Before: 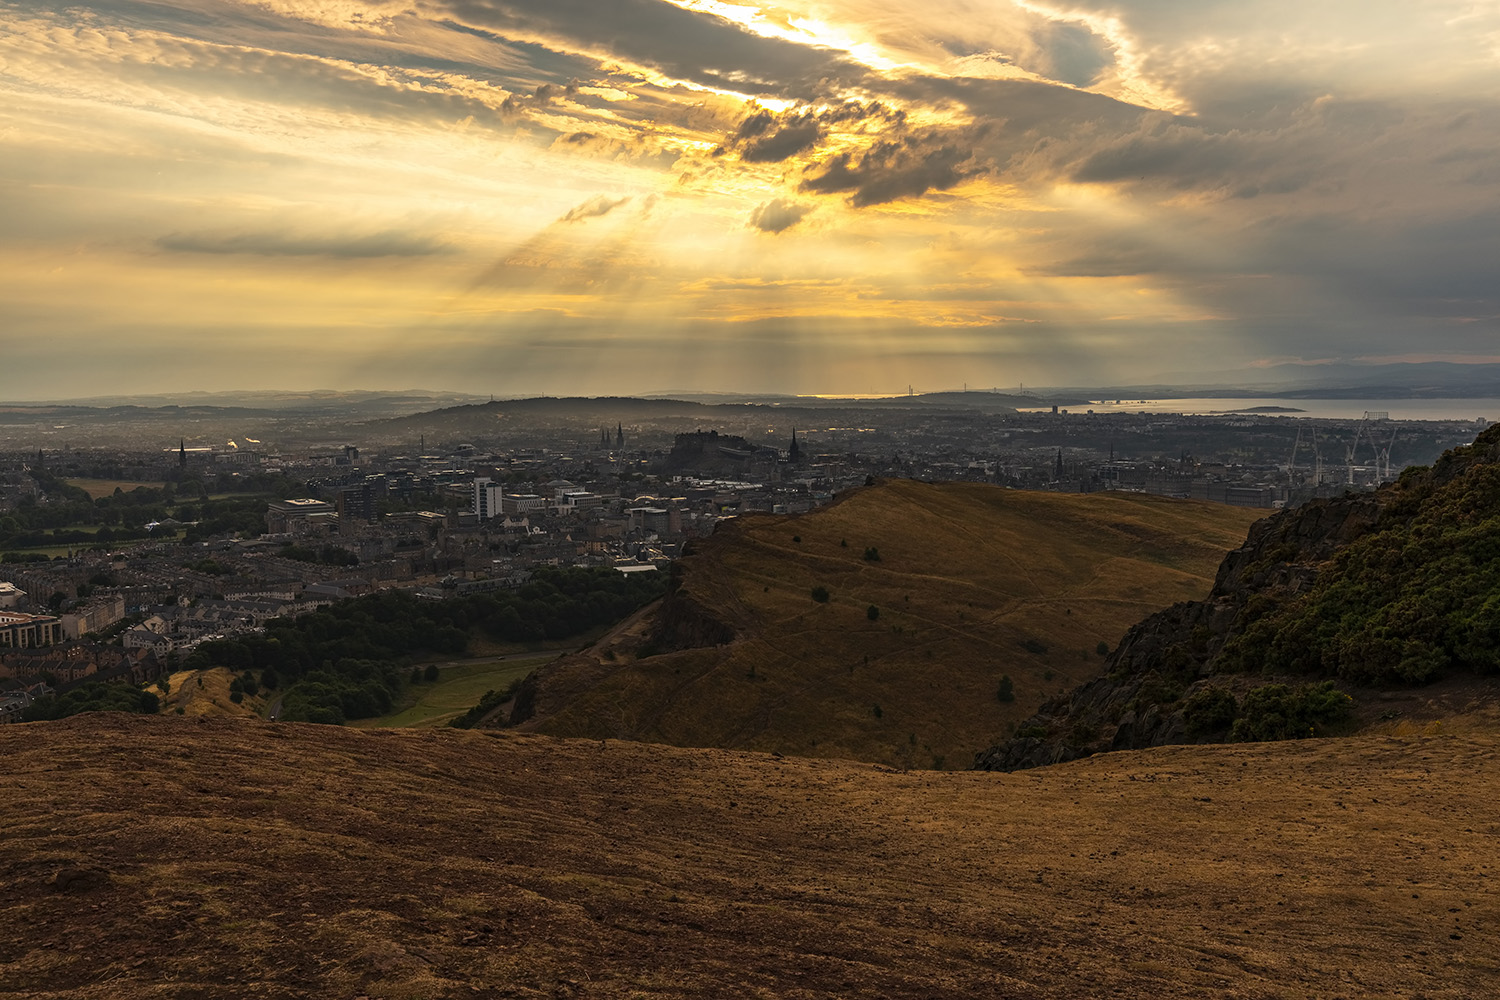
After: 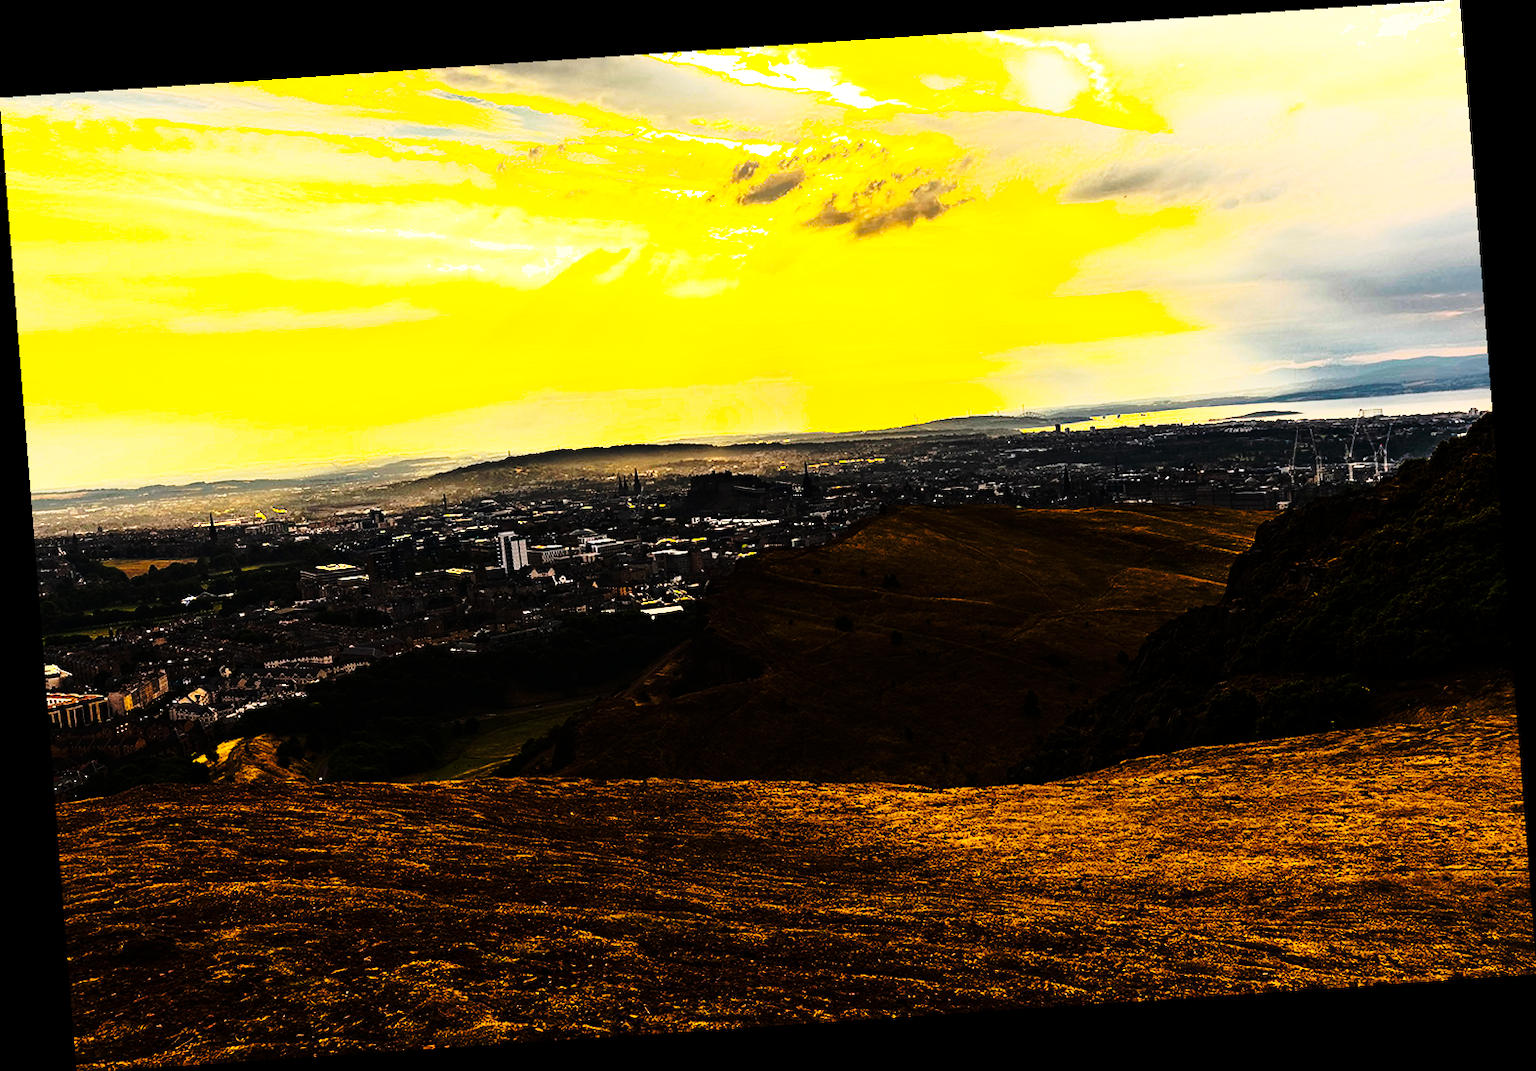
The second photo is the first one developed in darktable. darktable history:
base curve: curves: ch0 [(0, 0) (0.028, 0.03) (0.121, 0.232) (0.46, 0.748) (0.859, 0.968) (1, 1)], preserve colors none
tone equalizer: -8 EV -1.08 EV, -7 EV -1.01 EV, -6 EV -0.867 EV, -5 EV -0.578 EV, -3 EV 0.578 EV, -2 EV 0.867 EV, -1 EV 1.01 EV, +0 EV 1.08 EV, edges refinement/feathering 500, mask exposure compensation -1.57 EV, preserve details no
color balance rgb: linear chroma grading › global chroma 25%, perceptual saturation grading › global saturation 50%
white balance: emerald 1
rgb curve: curves: ch0 [(0, 0) (0.21, 0.15) (0.24, 0.21) (0.5, 0.75) (0.75, 0.96) (0.89, 0.99) (1, 1)]; ch1 [(0, 0.02) (0.21, 0.13) (0.25, 0.2) (0.5, 0.67) (0.75, 0.9) (0.89, 0.97) (1, 1)]; ch2 [(0, 0.02) (0.21, 0.13) (0.25, 0.2) (0.5, 0.67) (0.75, 0.9) (0.89, 0.97) (1, 1)], compensate middle gray true
rotate and perspective: rotation -4.2°, shear 0.006, automatic cropping off
shadows and highlights: shadows 30
